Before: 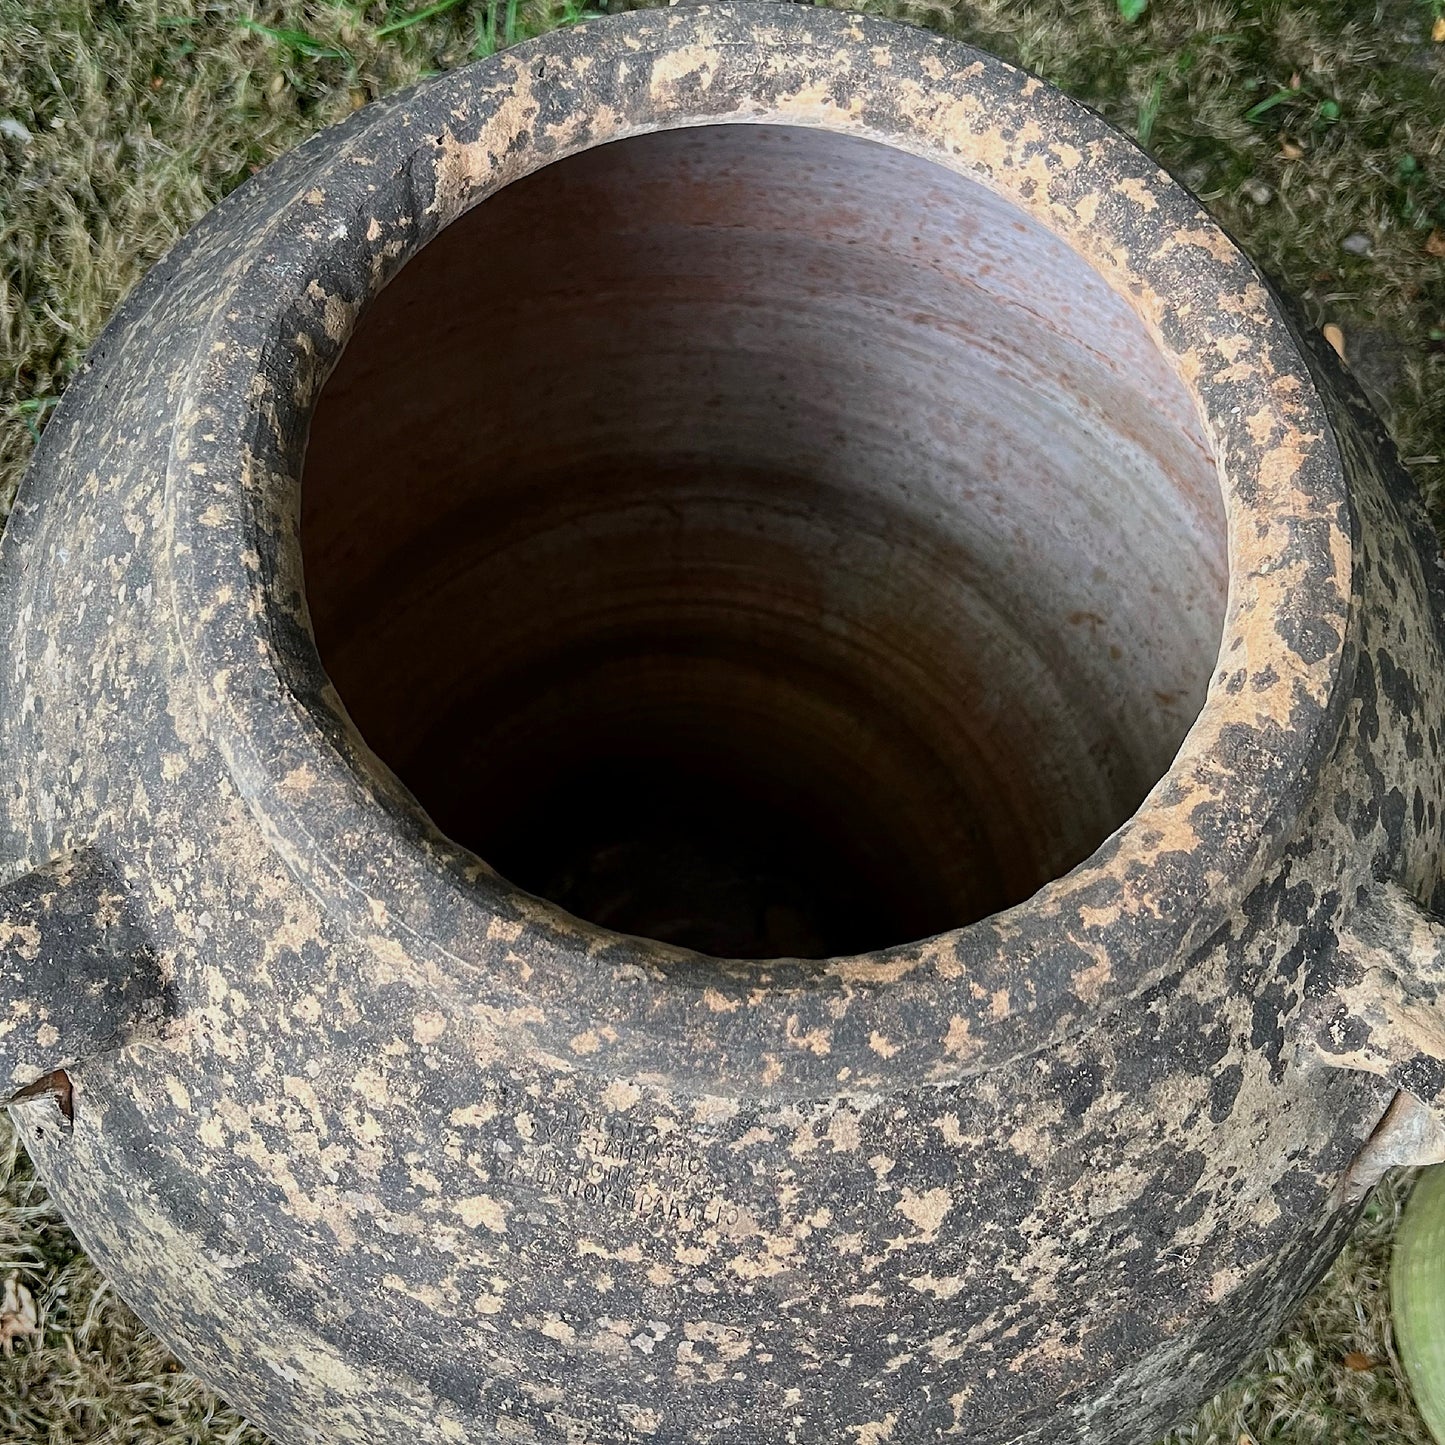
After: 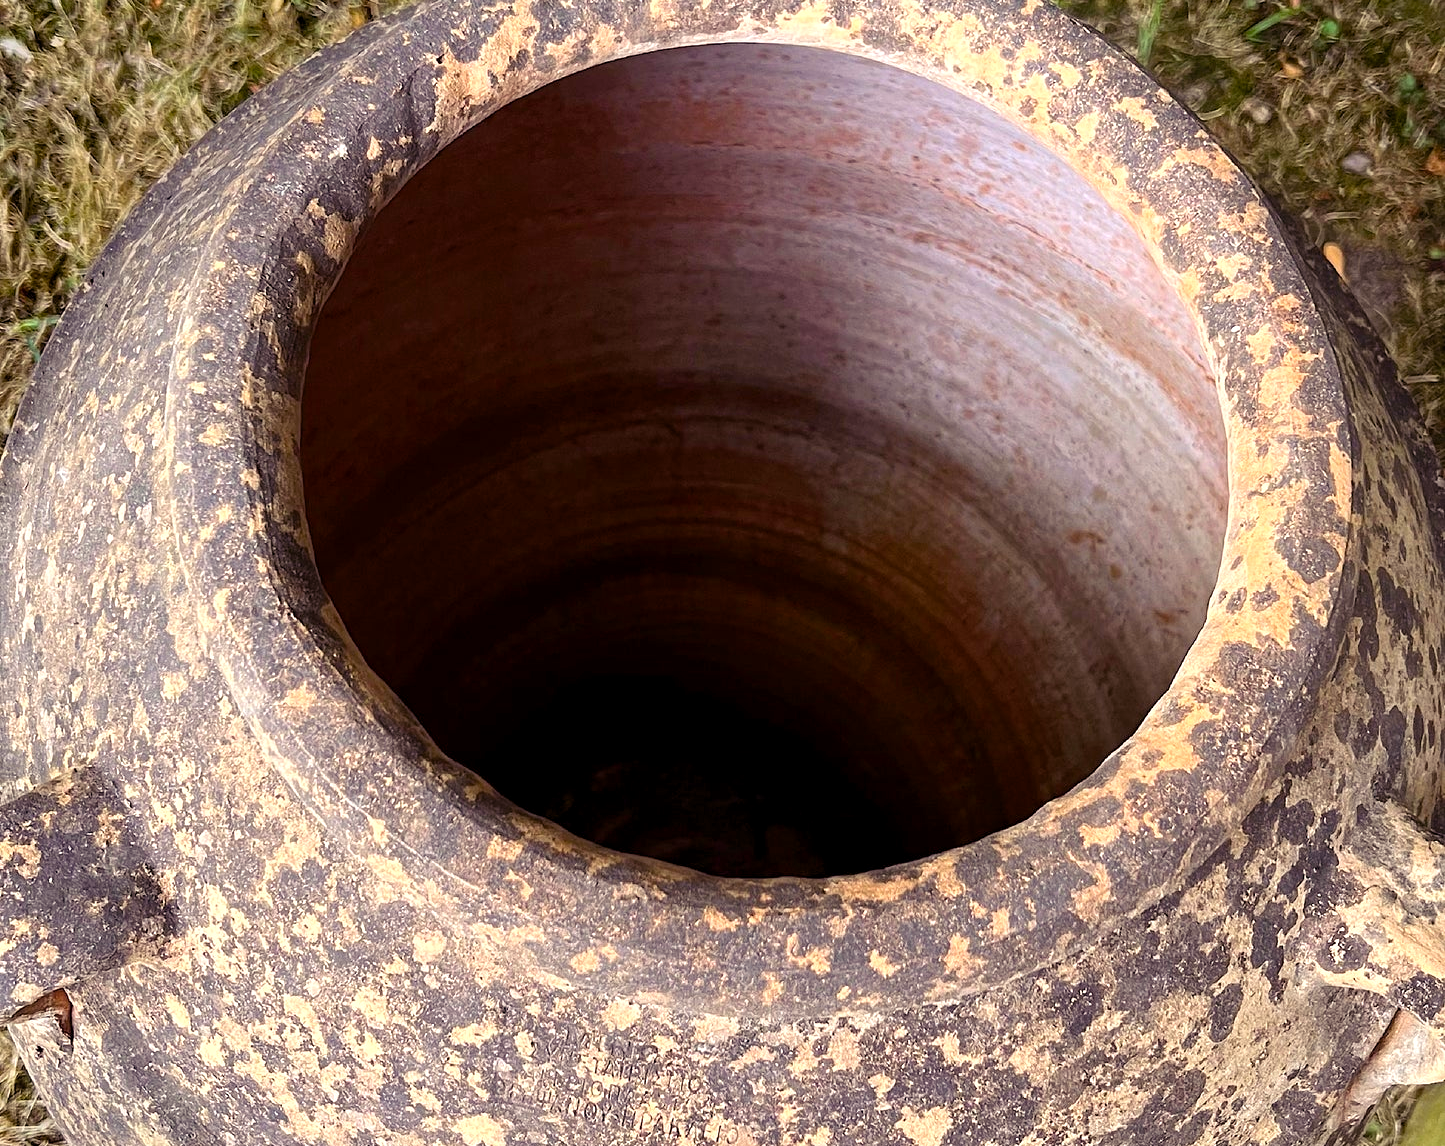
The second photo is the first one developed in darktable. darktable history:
crop and rotate: top 5.658%, bottom 15.005%
exposure: black level correction 0.001, exposure 0.5 EV, compensate highlight preservation false
color balance rgb: shadows lift › chroma 6.447%, shadows lift › hue 303.85°, power › chroma 1.537%, power › hue 28.32°, highlights gain › chroma 2.436%, highlights gain › hue 39.03°, linear chroma grading › global chroma 19.645%, perceptual saturation grading › global saturation 0.232%, global vibrance 20%
